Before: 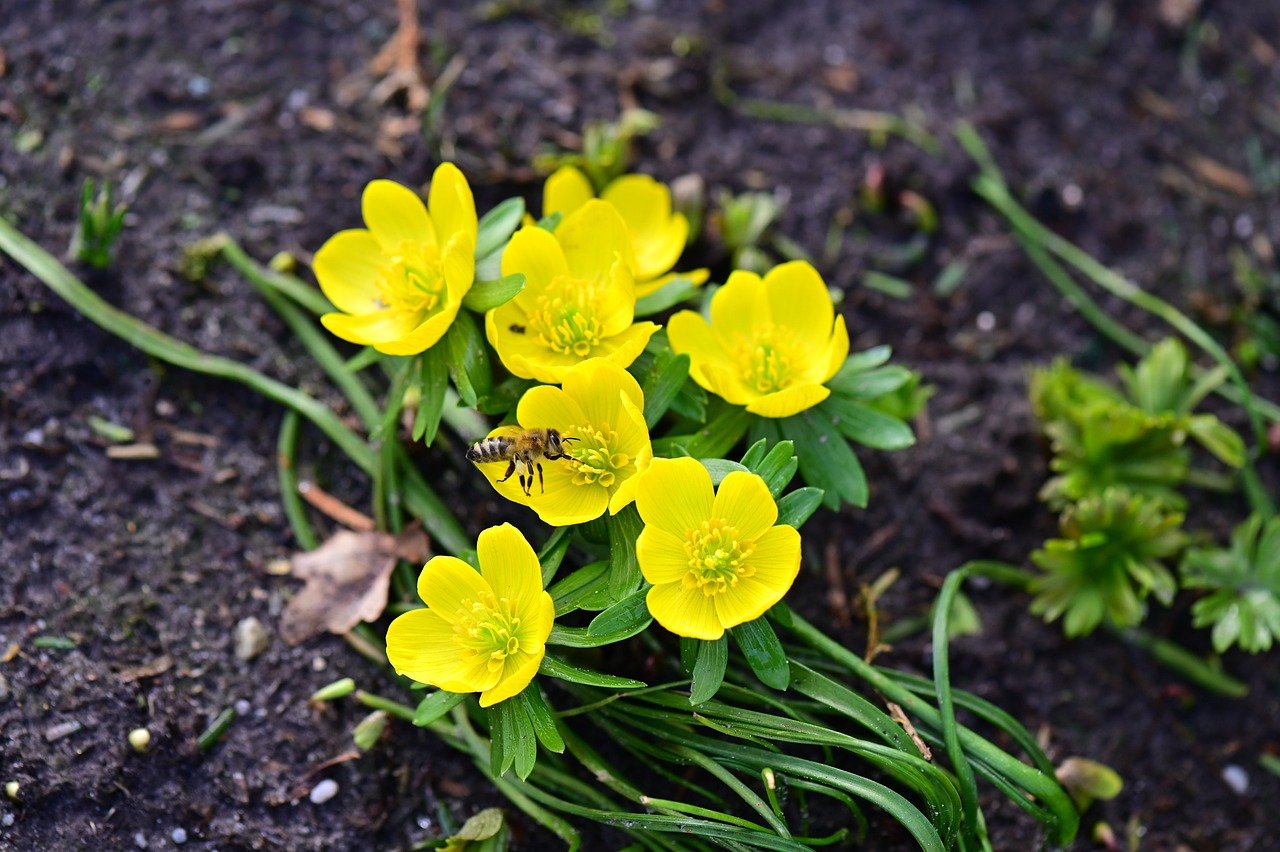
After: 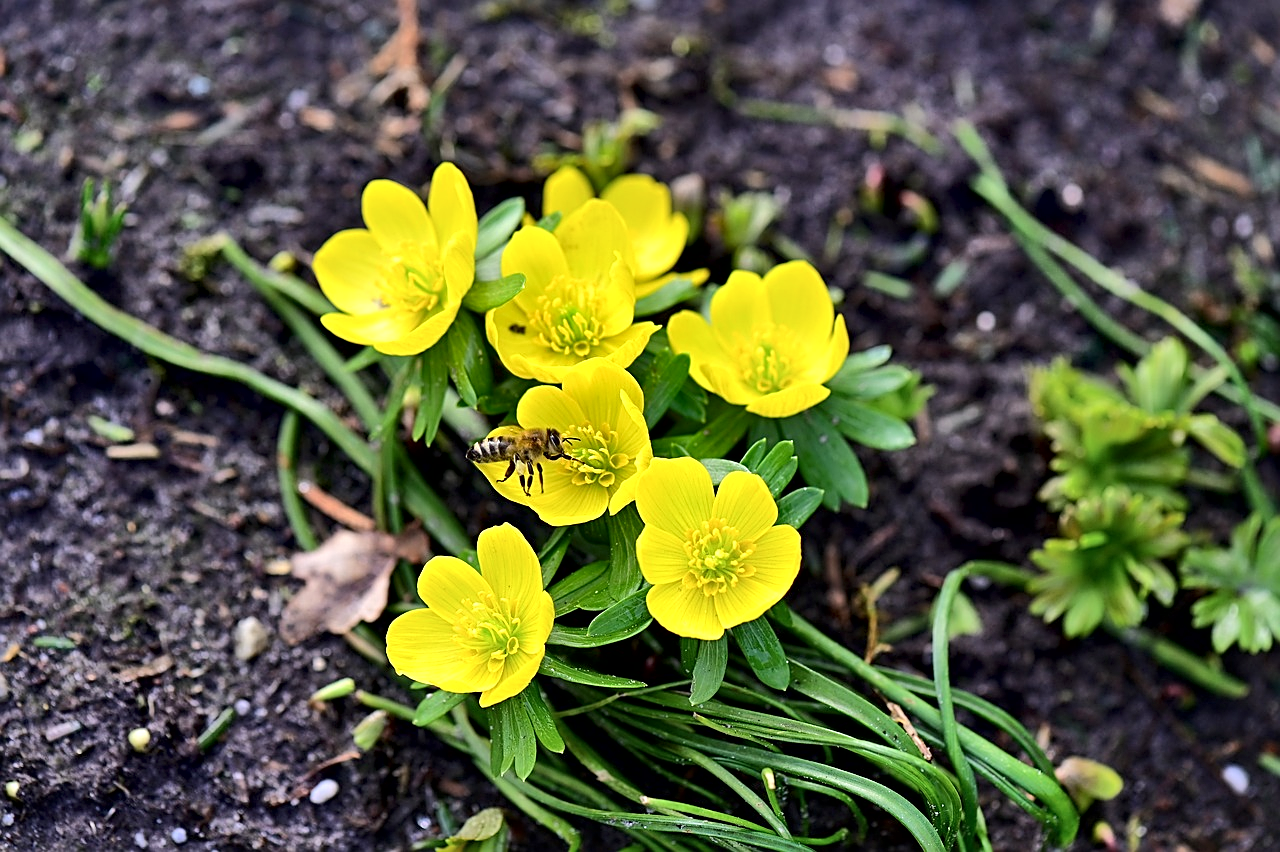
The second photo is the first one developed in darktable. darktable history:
sharpen: on, module defaults
local contrast: mode bilateral grid, contrast 99, coarseness 99, detail 165%, midtone range 0.2
shadows and highlights: soften with gaussian
